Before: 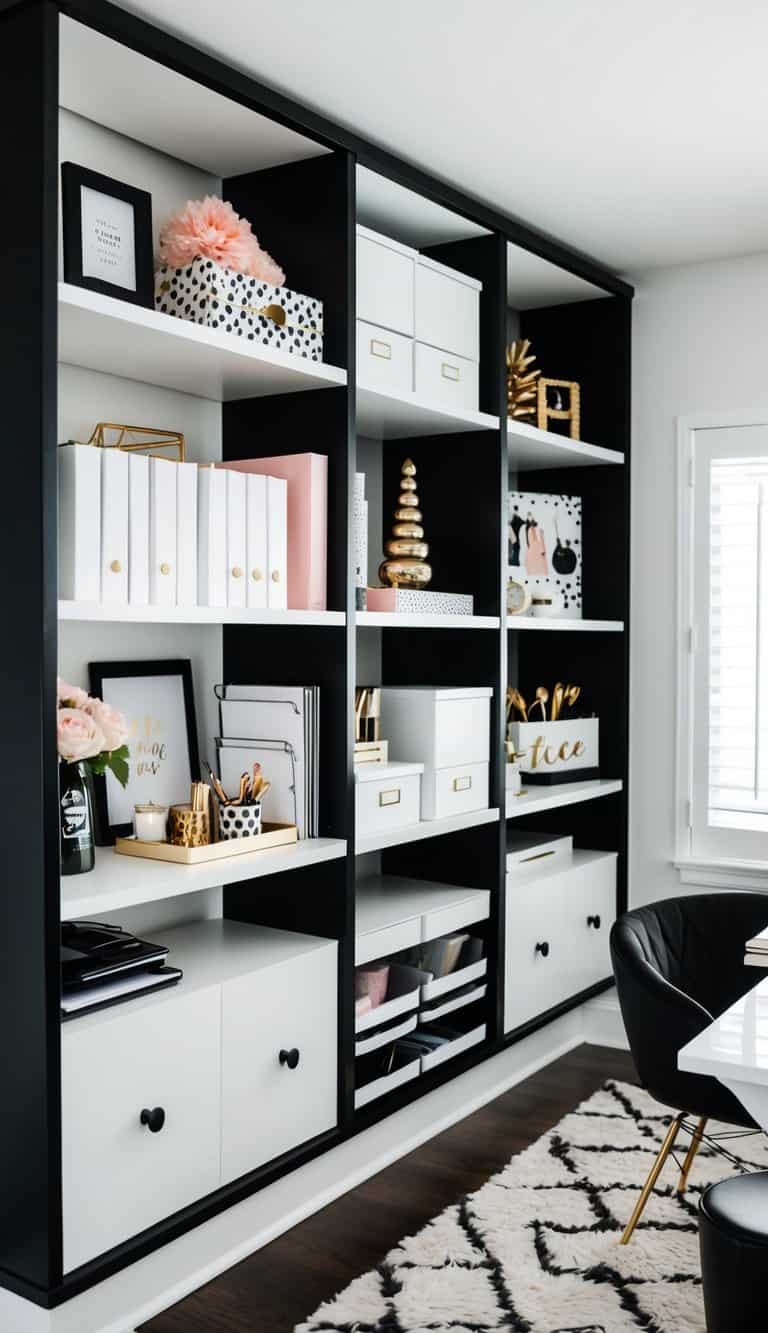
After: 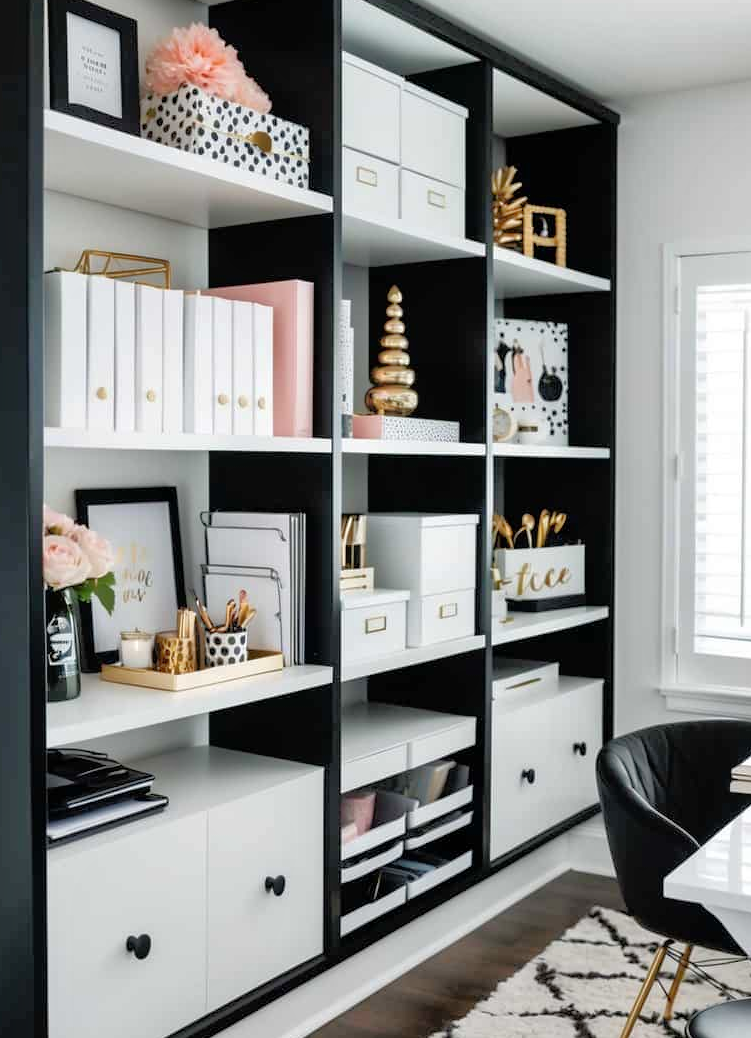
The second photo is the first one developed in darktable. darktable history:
crop and rotate: left 1.876%, top 13.011%, right 0.237%, bottom 9.082%
tone equalizer: -7 EV 0.156 EV, -6 EV 0.567 EV, -5 EV 1.15 EV, -4 EV 1.31 EV, -3 EV 1.12 EV, -2 EV 0.6 EV, -1 EV 0.15 EV
shadows and highlights: radius 125.85, shadows 21.29, highlights -21.47, low approximation 0.01
